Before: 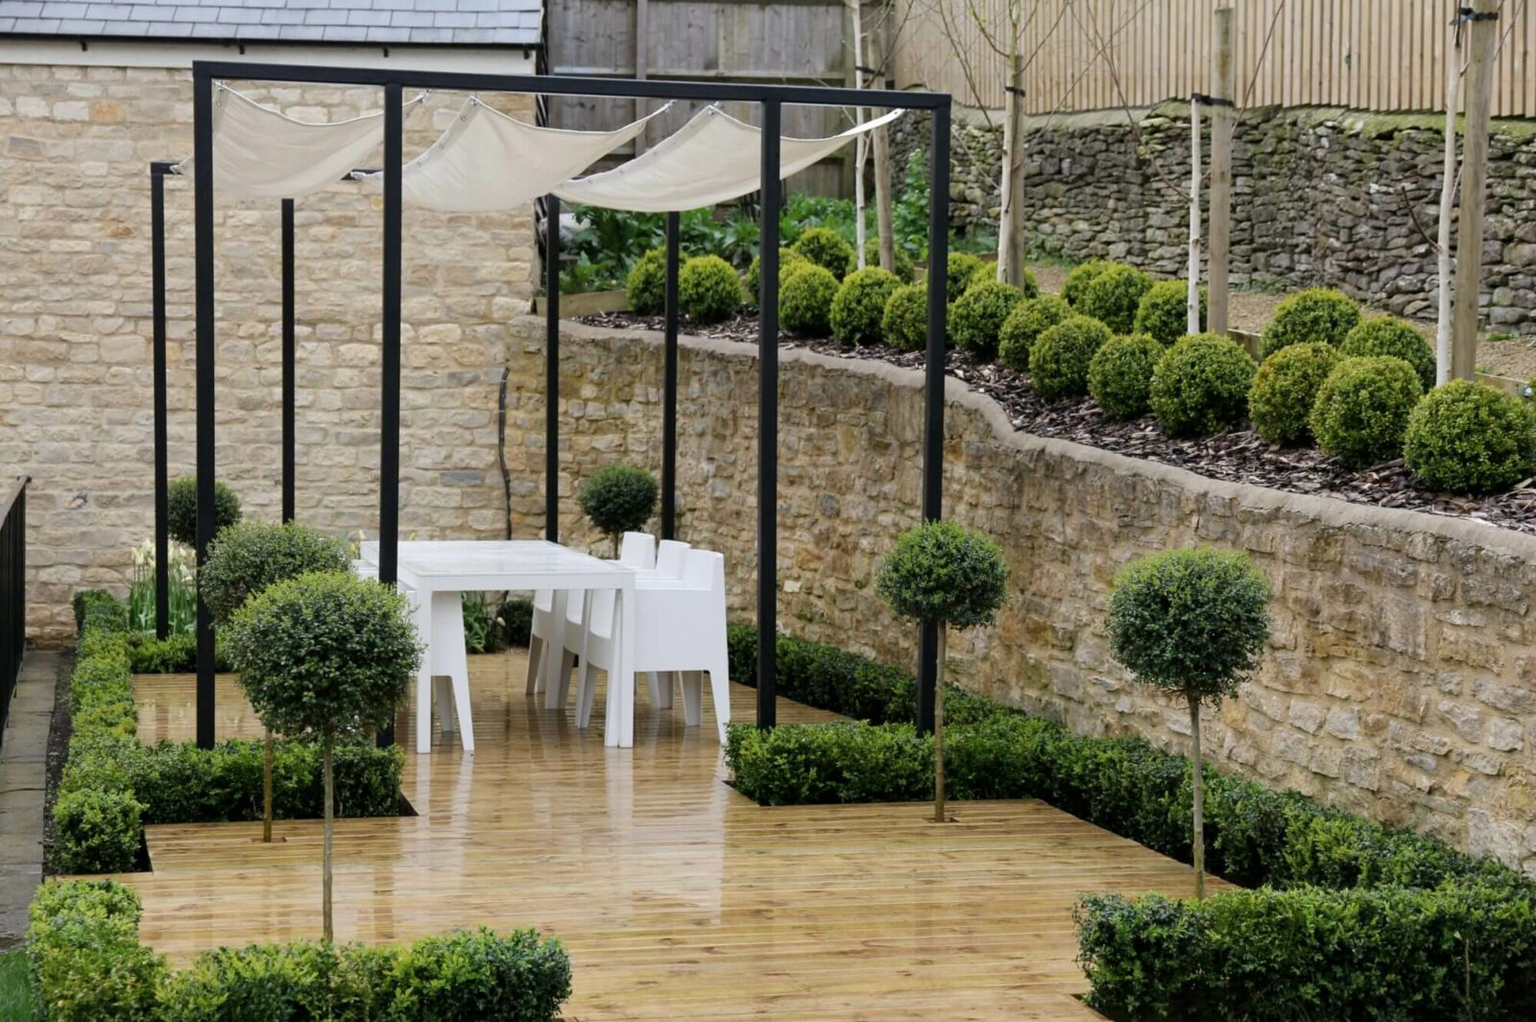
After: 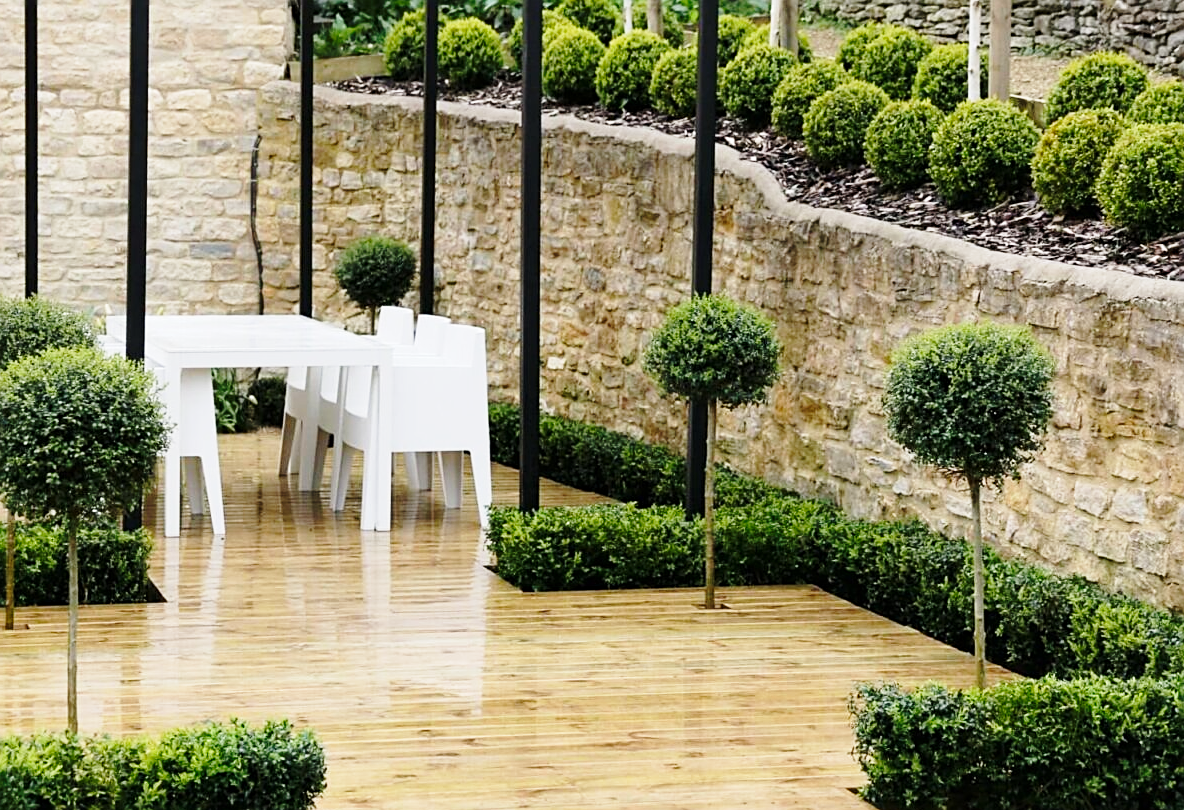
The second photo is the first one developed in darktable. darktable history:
crop: left 16.828%, top 23.341%, right 9.132%
base curve: curves: ch0 [(0, 0) (0.028, 0.03) (0.121, 0.232) (0.46, 0.748) (0.859, 0.968) (1, 1)], preserve colors none
sharpen: on, module defaults
